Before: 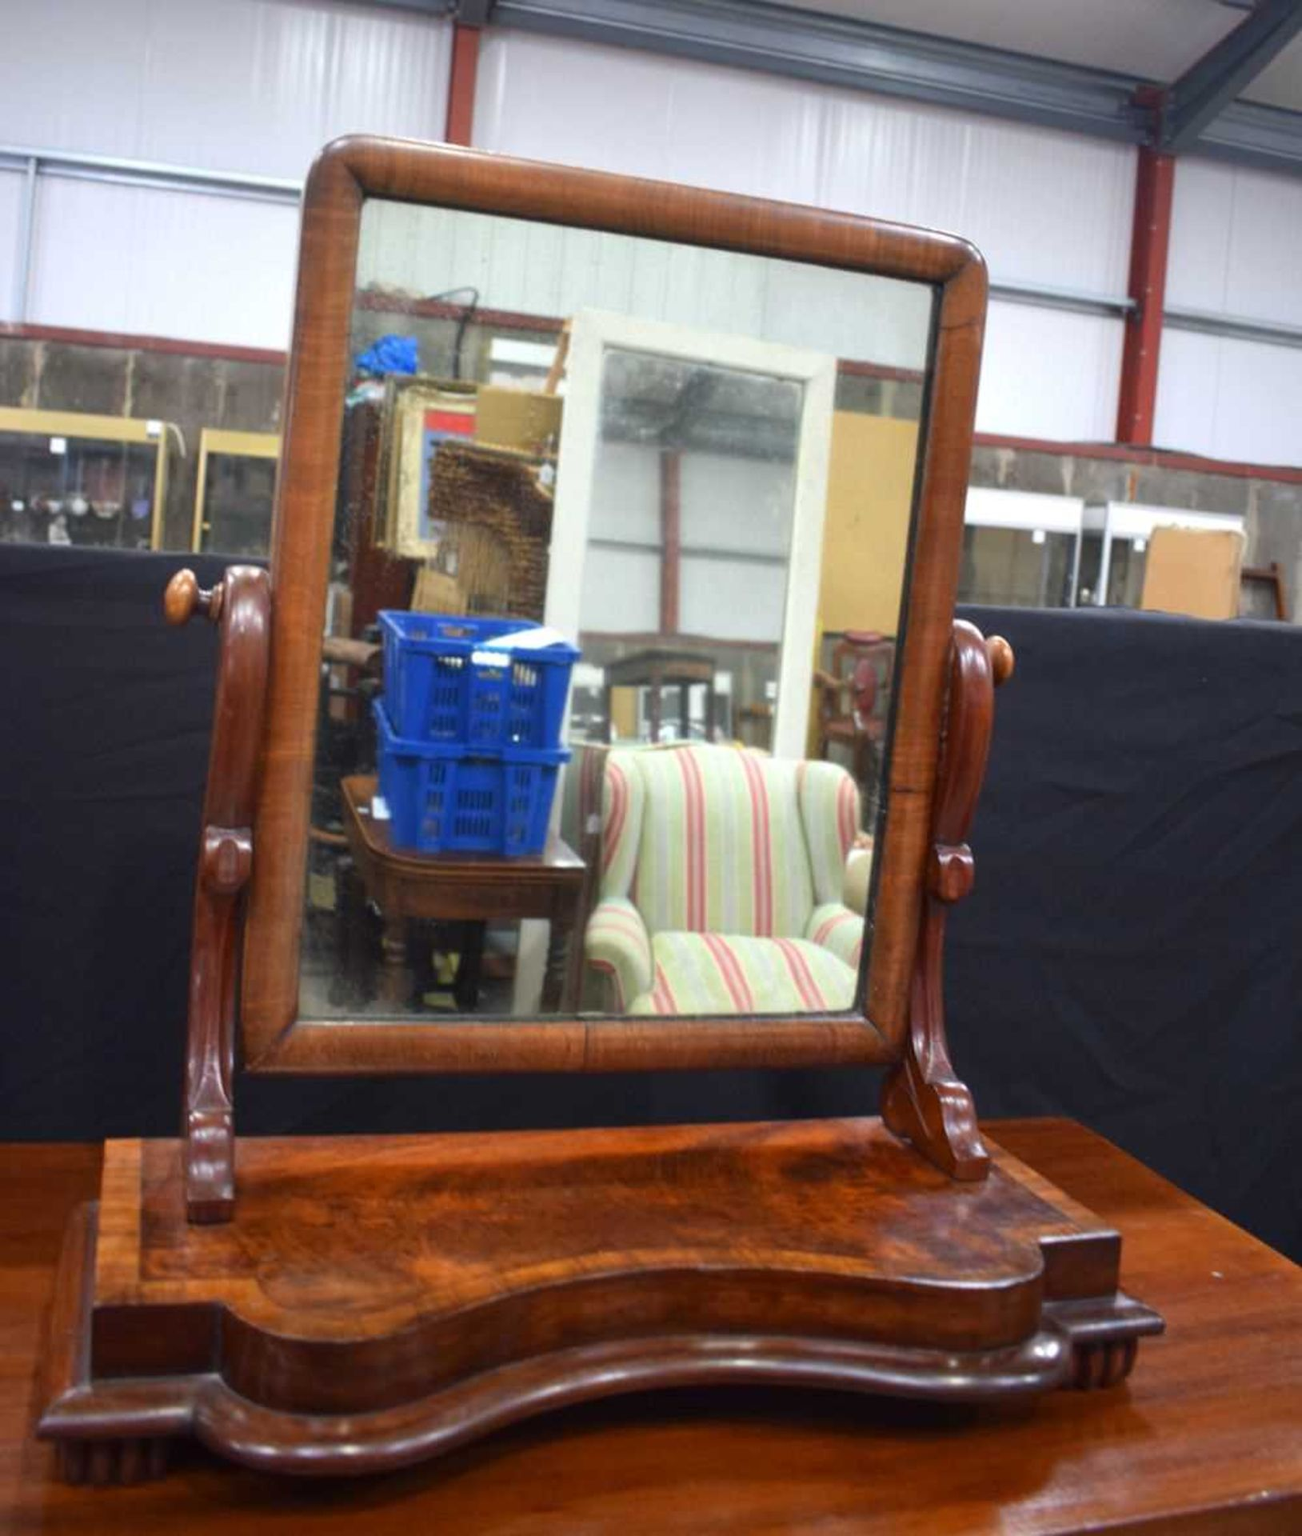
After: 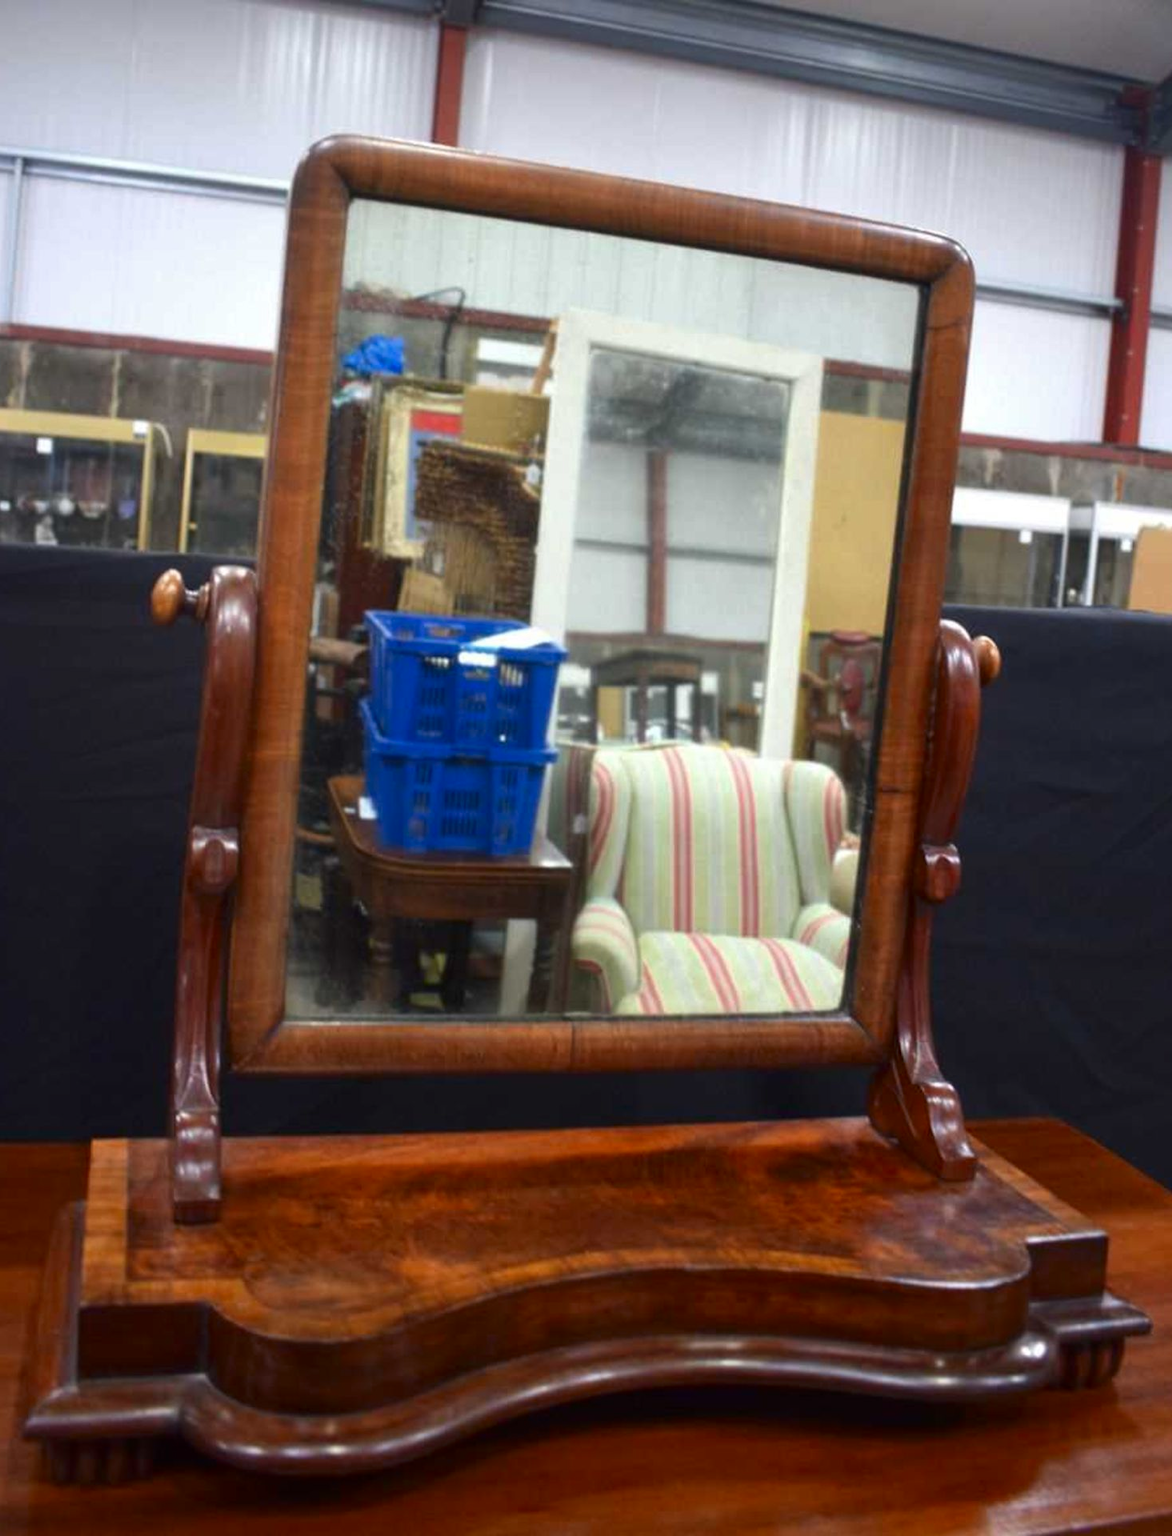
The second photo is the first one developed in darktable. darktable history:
contrast brightness saturation: brightness -0.09
crop and rotate: left 1.088%, right 8.807%
